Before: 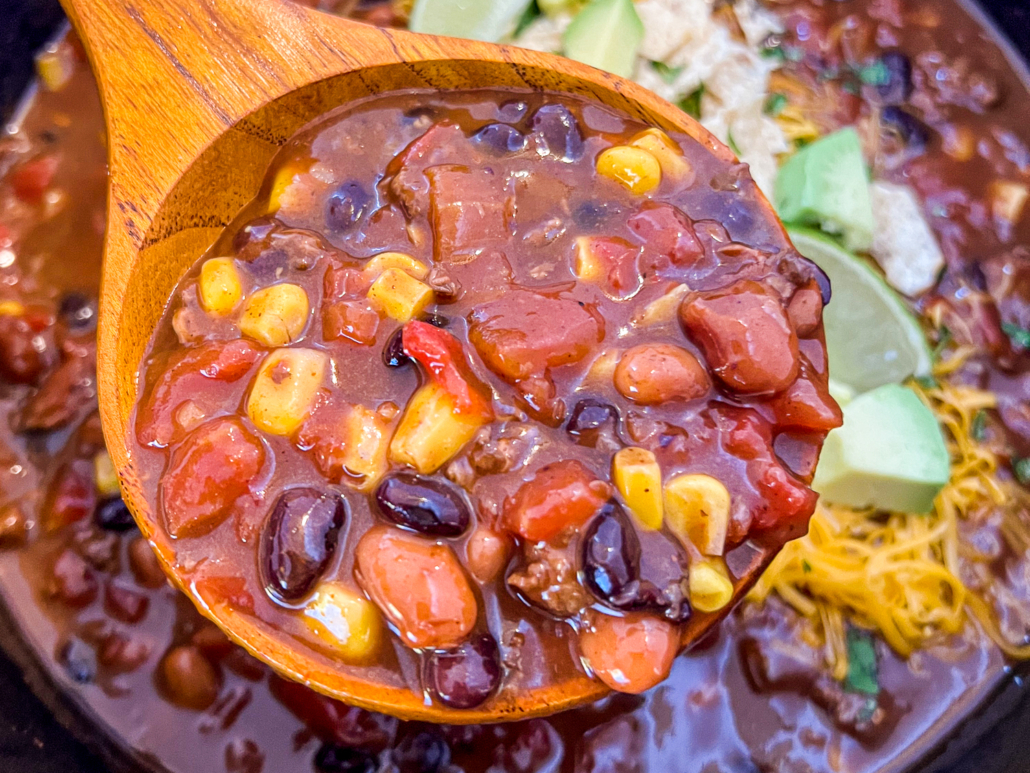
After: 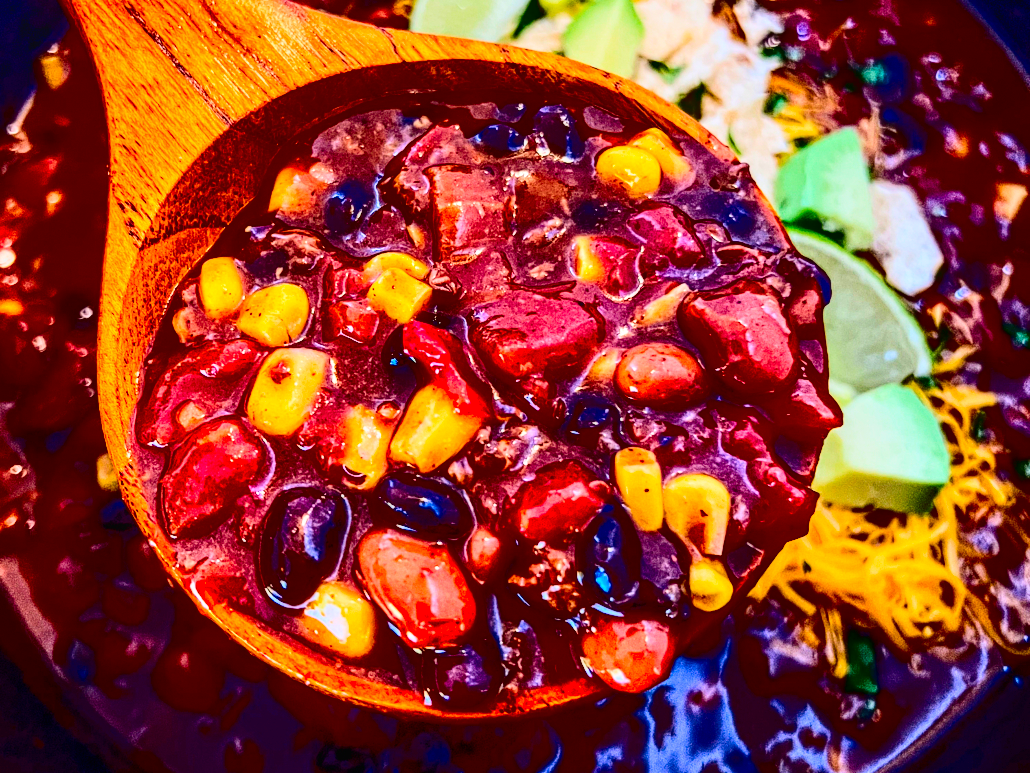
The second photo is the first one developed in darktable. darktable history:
local contrast: on, module defaults
contrast brightness saturation: contrast 0.77, brightness -1, saturation 1
